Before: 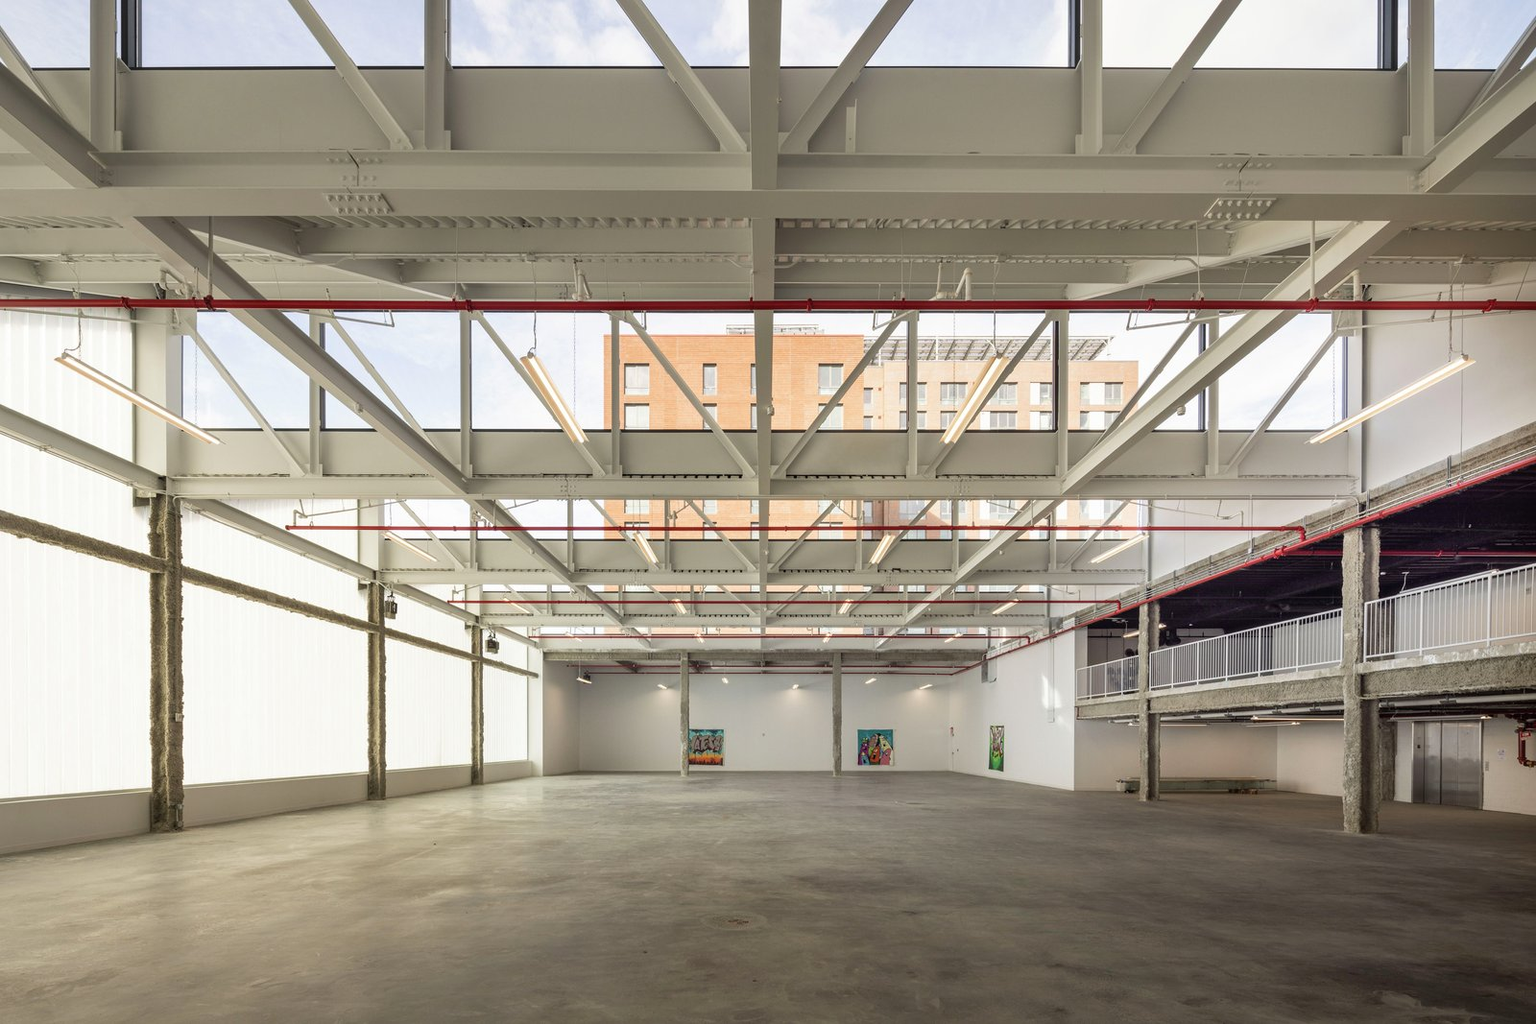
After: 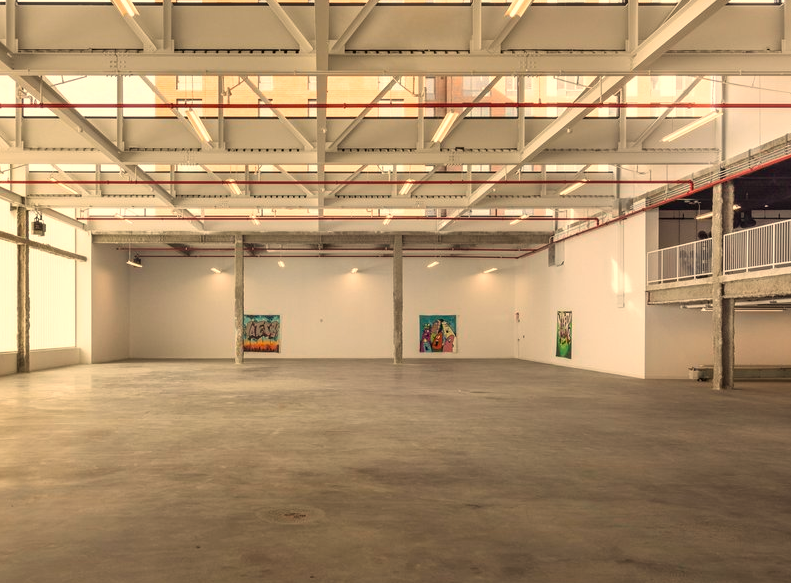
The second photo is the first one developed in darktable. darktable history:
crop: left 29.672%, top 41.786%, right 20.851%, bottom 3.487%
exposure: black level correction -0.001, exposure 0.08 EV, compensate highlight preservation false
white balance: red 1.123, blue 0.83
